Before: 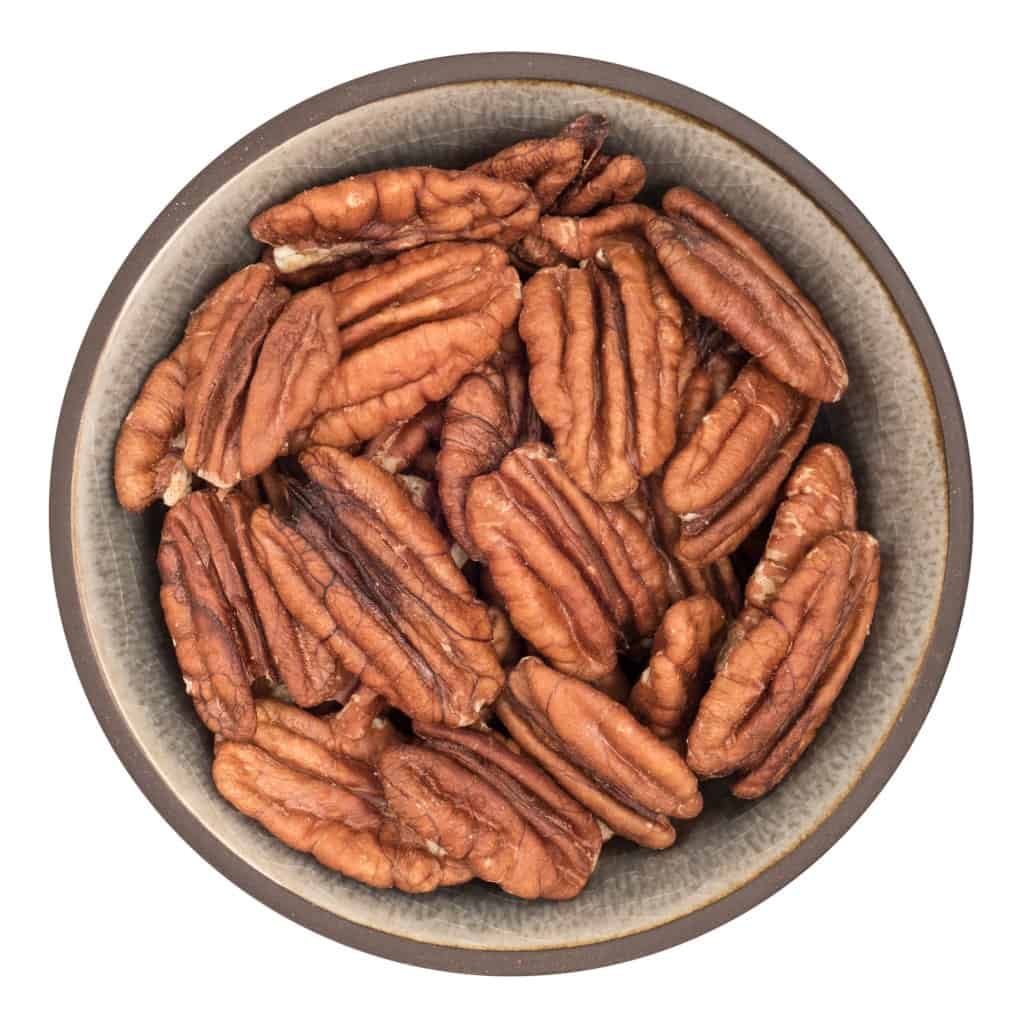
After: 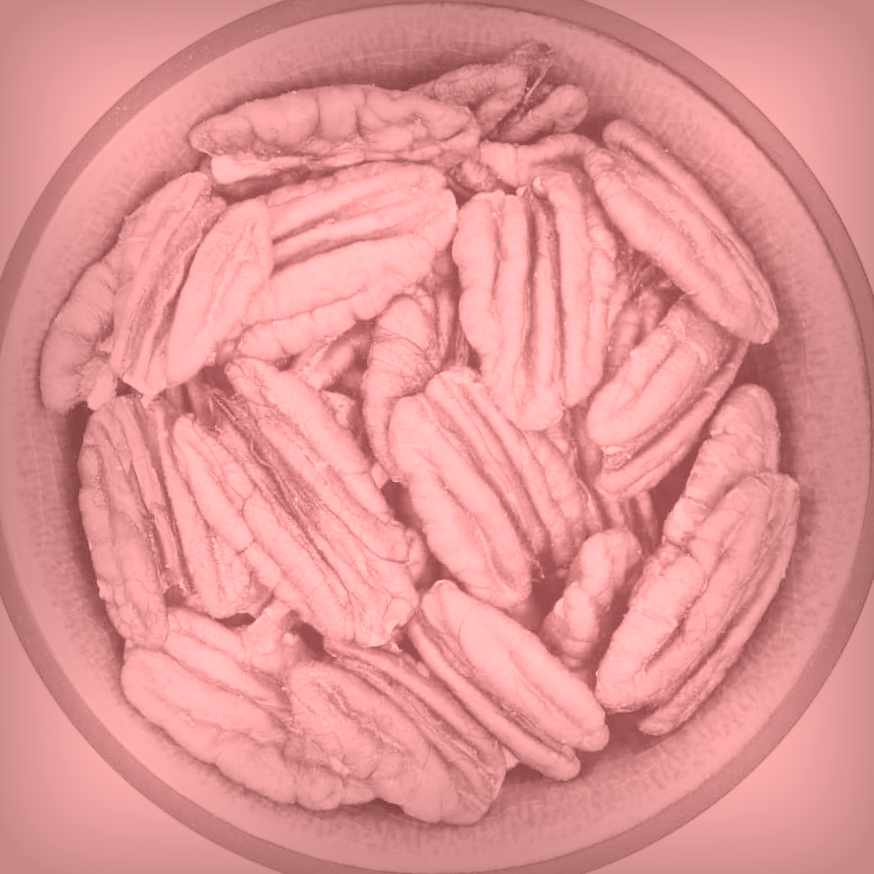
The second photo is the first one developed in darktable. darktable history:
tone curve: curves: ch0 [(0, 0.008) (0.107, 0.083) (0.283, 0.287) (0.429, 0.51) (0.607, 0.739) (0.789, 0.893) (0.998, 0.978)]; ch1 [(0, 0) (0.323, 0.339) (0.438, 0.427) (0.478, 0.484) (0.502, 0.502) (0.527, 0.525) (0.571, 0.579) (0.608, 0.629) (0.669, 0.704) (0.859, 0.899) (1, 1)]; ch2 [(0, 0) (0.33, 0.347) (0.421, 0.456) (0.473, 0.498) (0.502, 0.504) (0.522, 0.524) (0.549, 0.567) (0.593, 0.626) (0.676, 0.724) (1, 1)], color space Lab, independent channels, preserve colors none
colorize: saturation 51%, source mix 50.67%, lightness 50.67%
crop and rotate: angle -3.27°, left 5.211%, top 5.211%, right 4.607%, bottom 4.607%
exposure: compensate highlight preservation false
contrast brightness saturation: brightness 0.18, saturation -0.5
vignetting: fall-off start 53.2%, brightness -0.594, saturation 0, automatic ratio true, width/height ratio 1.313, shape 0.22, unbound false
